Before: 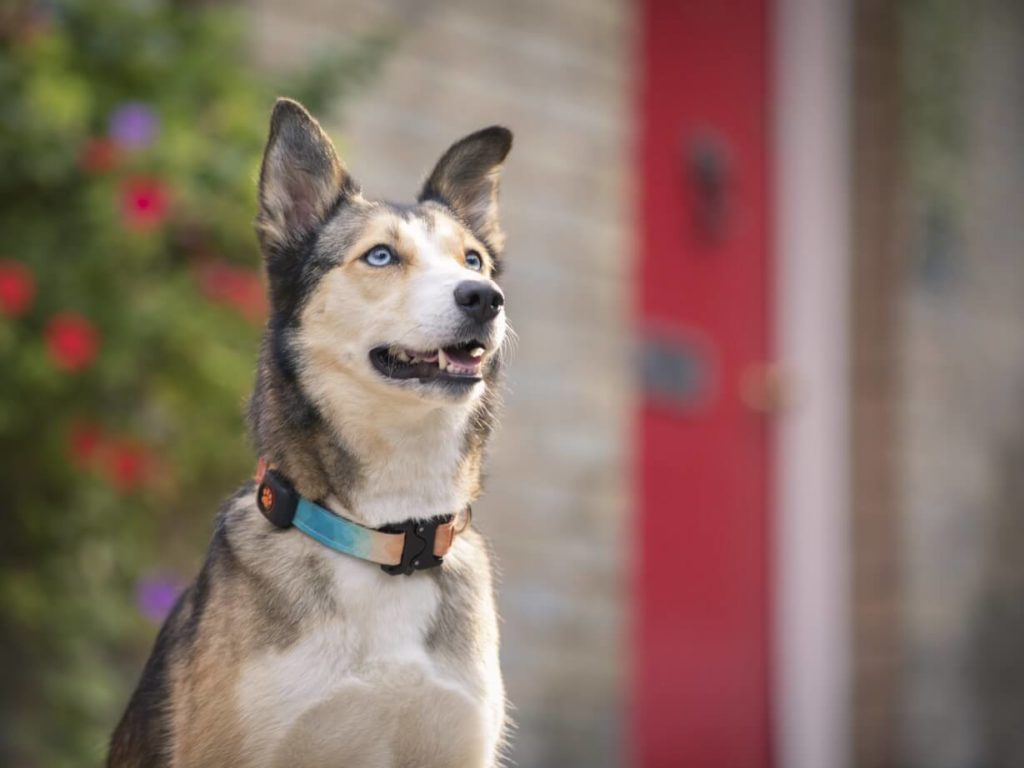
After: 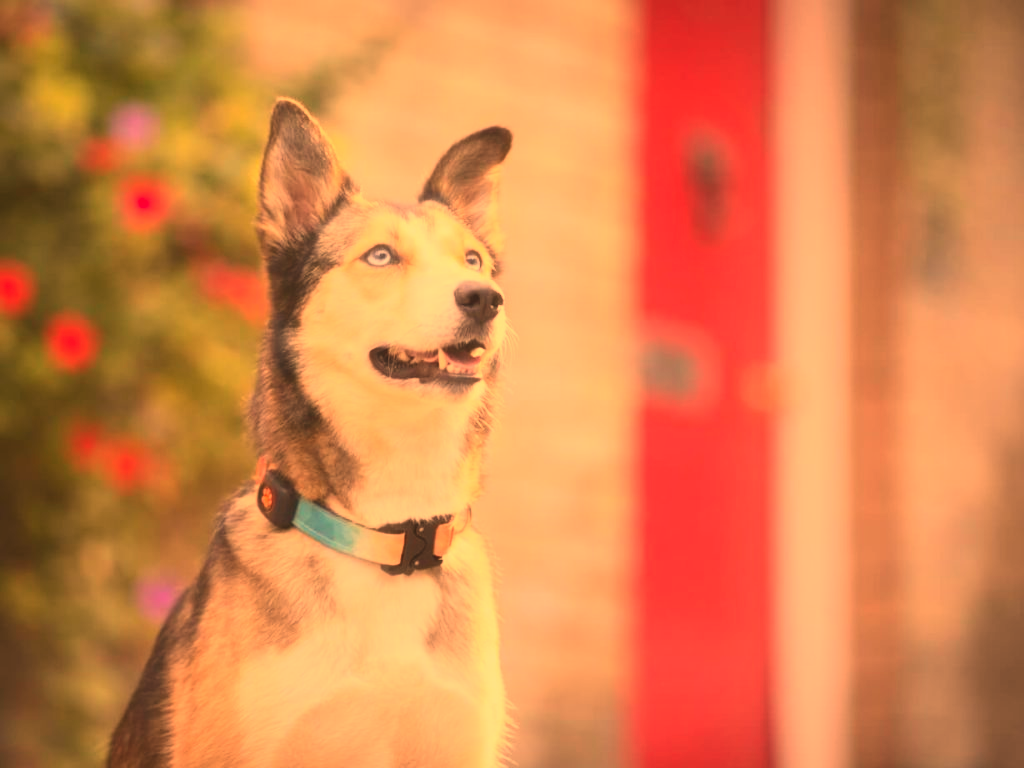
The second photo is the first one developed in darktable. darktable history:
white balance: red 1.467, blue 0.684
contrast equalizer: octaves 7, y [[0.6 ×6], [0.55 ×6], [0 ×6], [0 ×6], [0 ×6]], mix -0.3
contrast brightness saturation: contrast 0.2, brightness 0.16, saturation 0.22
haze removal: strength -0.1, adaptive false
